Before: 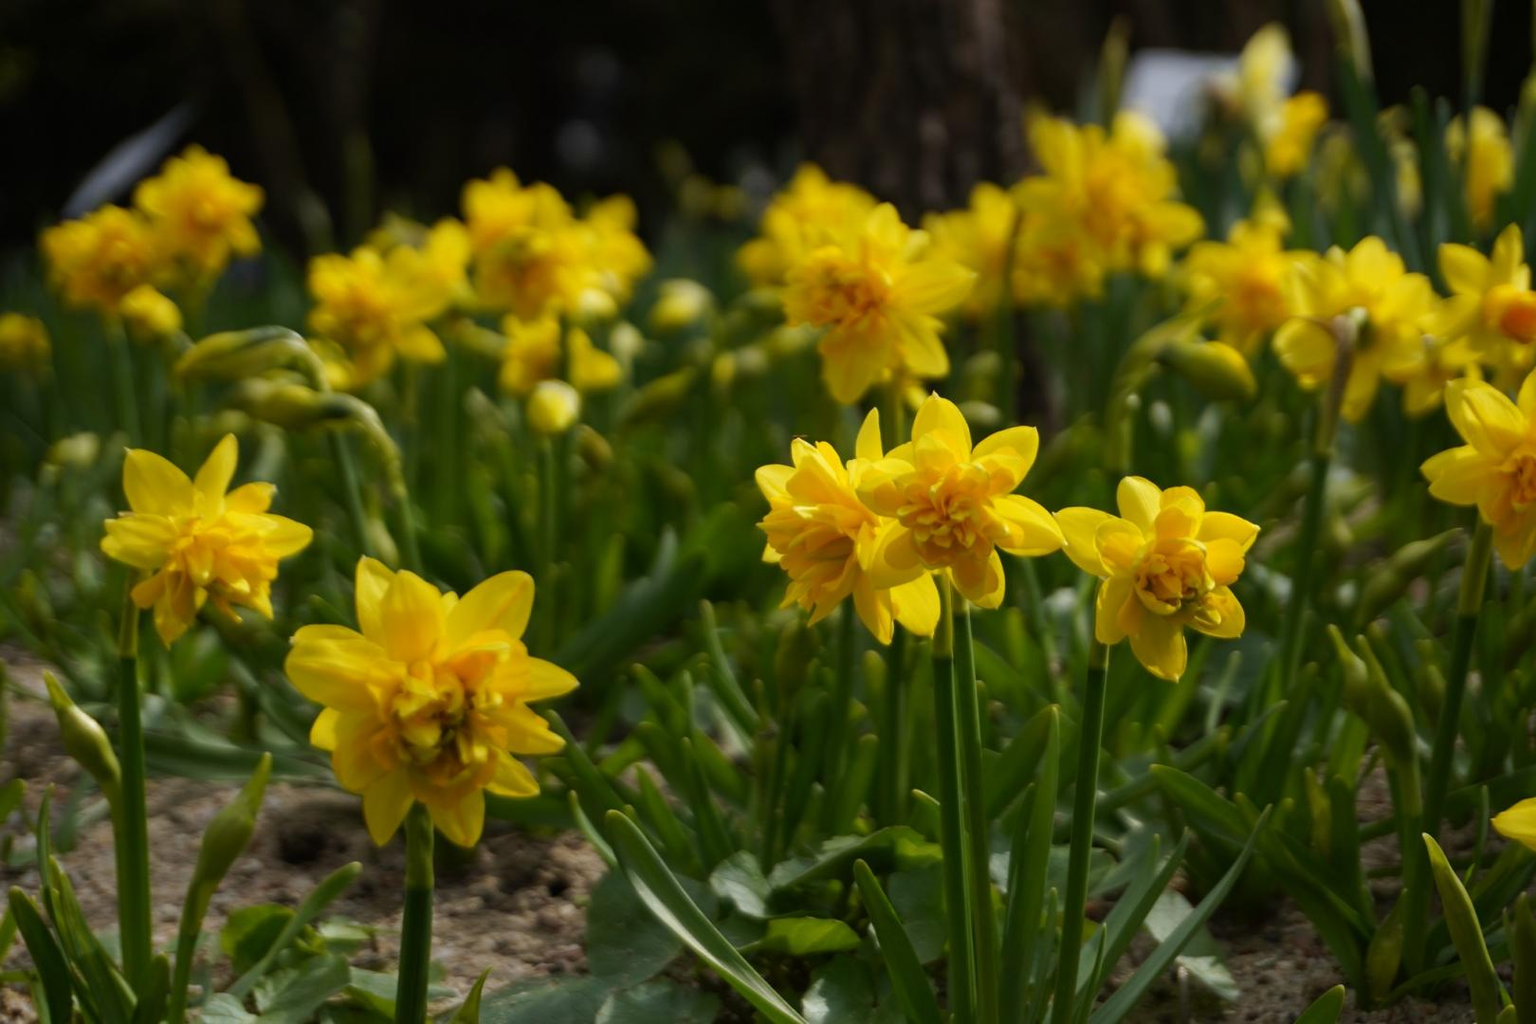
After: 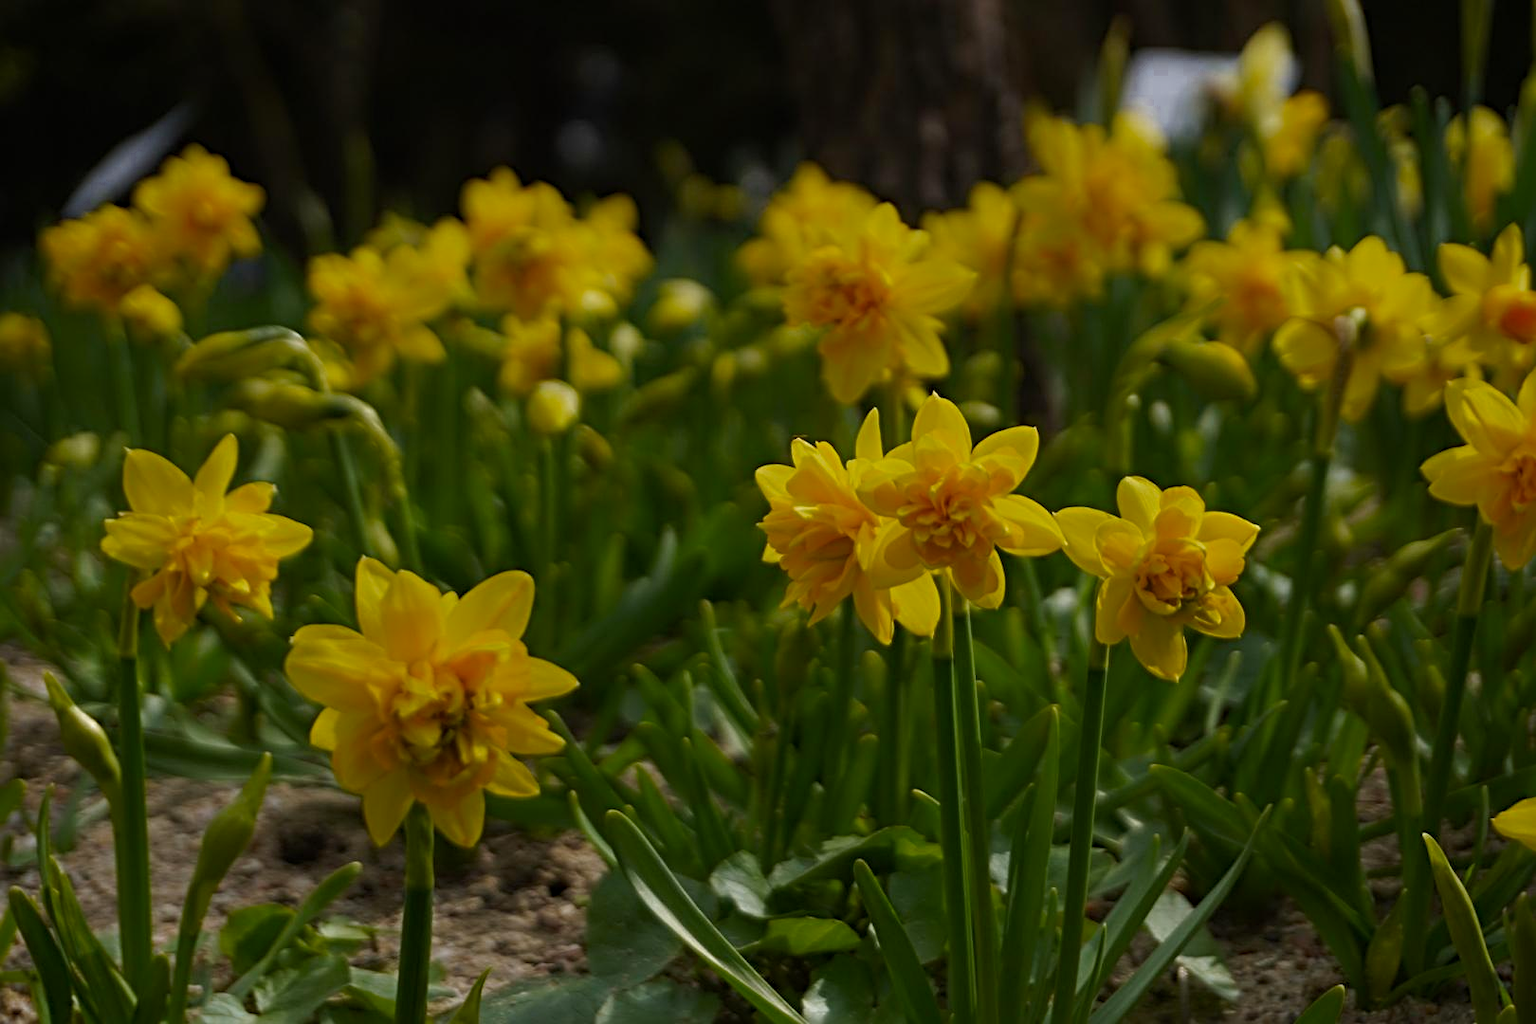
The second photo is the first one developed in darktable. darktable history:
color zones: curves: ch0 [(0.27, 0.396) (0.563, 0.504) (0.75, 0.5) (0.787, 0.307)]
color balance rgb: highlights gain › chroma 0.267%, highlights gain › hue 329.79°, perceptual saturation grading › global saturation -1.864%, perceptual saturation grading › highlights -7.157%, perceptual saturation grading › mid-tones 8.103%, perceptual saturation grading › shadows 4.343%, global vibrance 20%
sharpen: radius 3.957
